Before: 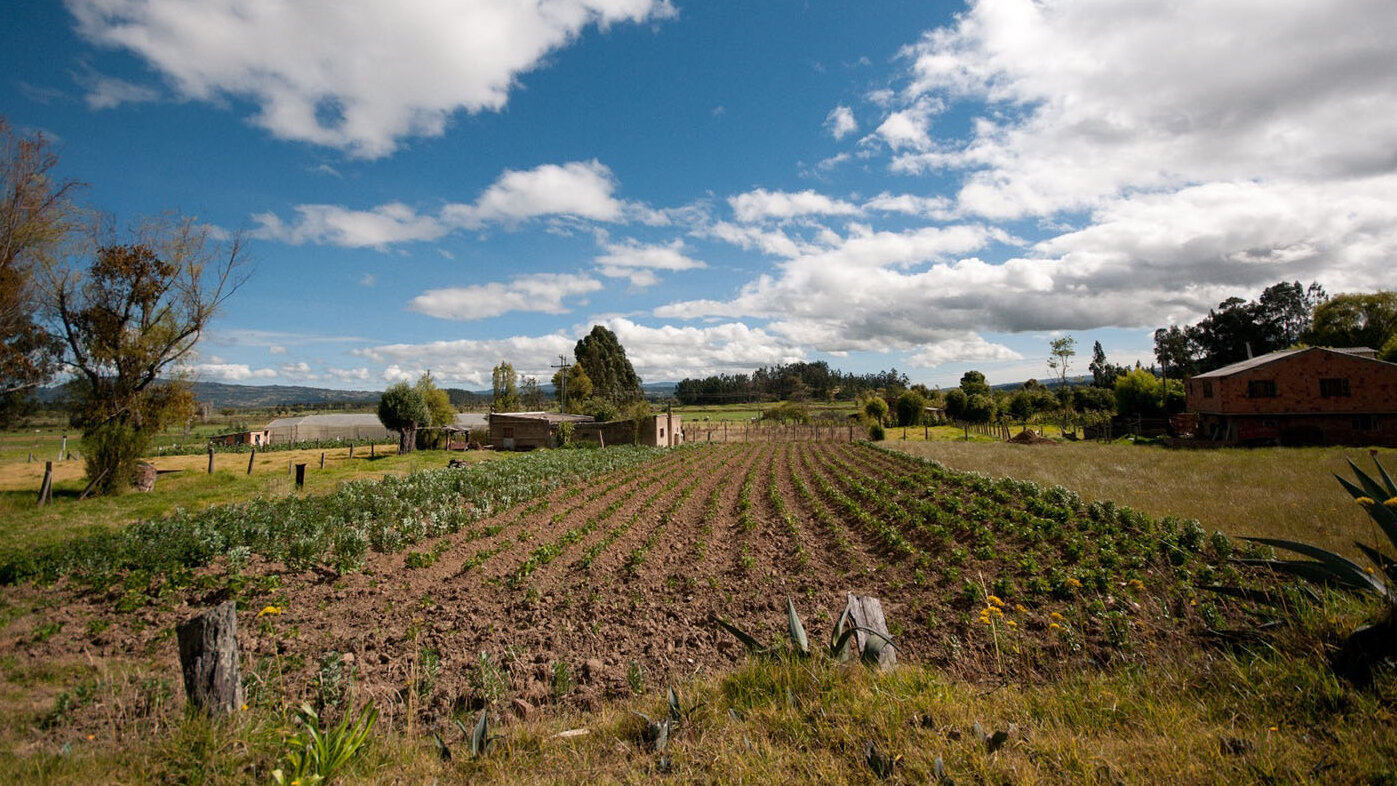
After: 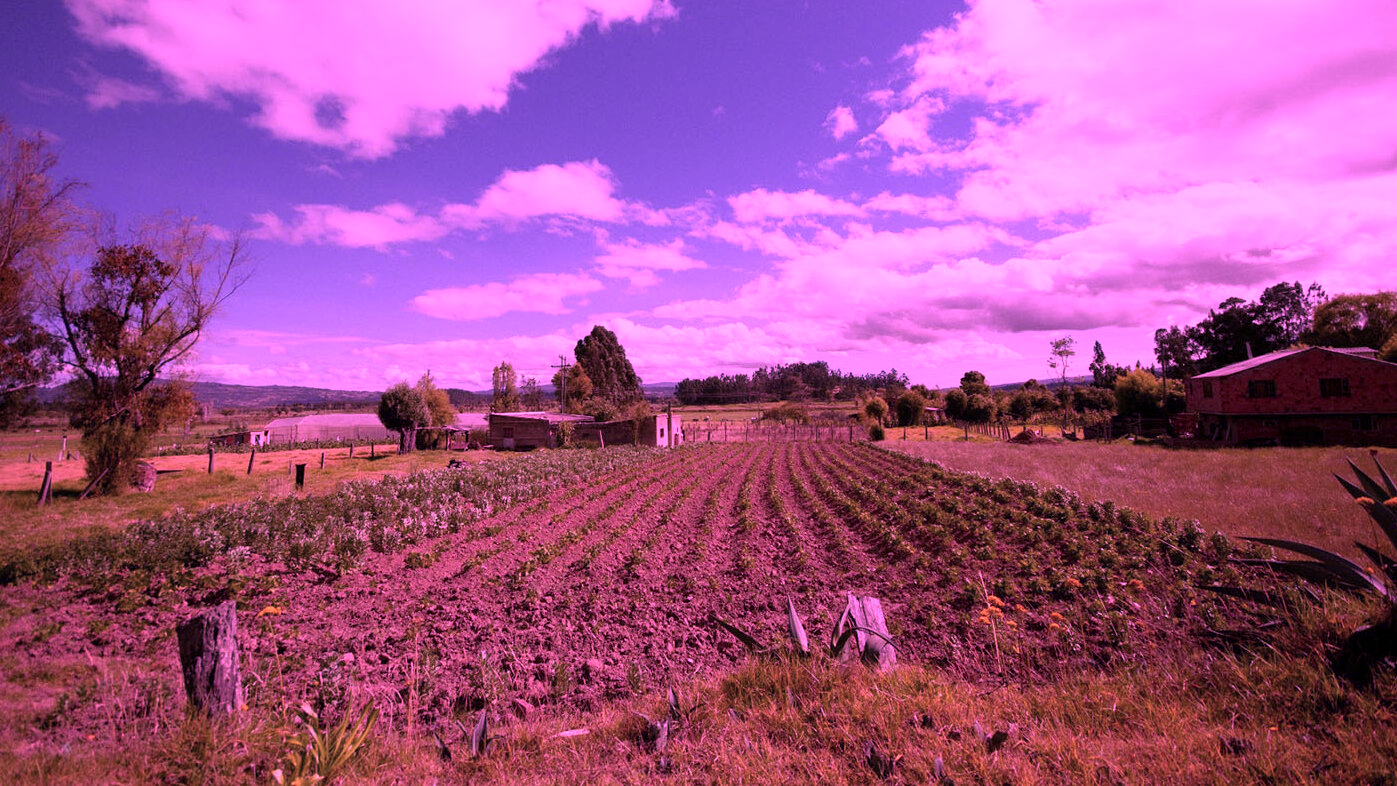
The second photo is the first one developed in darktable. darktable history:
color calibration: gray › normalize channels true, illuminant custom, x 0.263, y 0.52, temperature 7009.25 K, gamut compression 0.013
